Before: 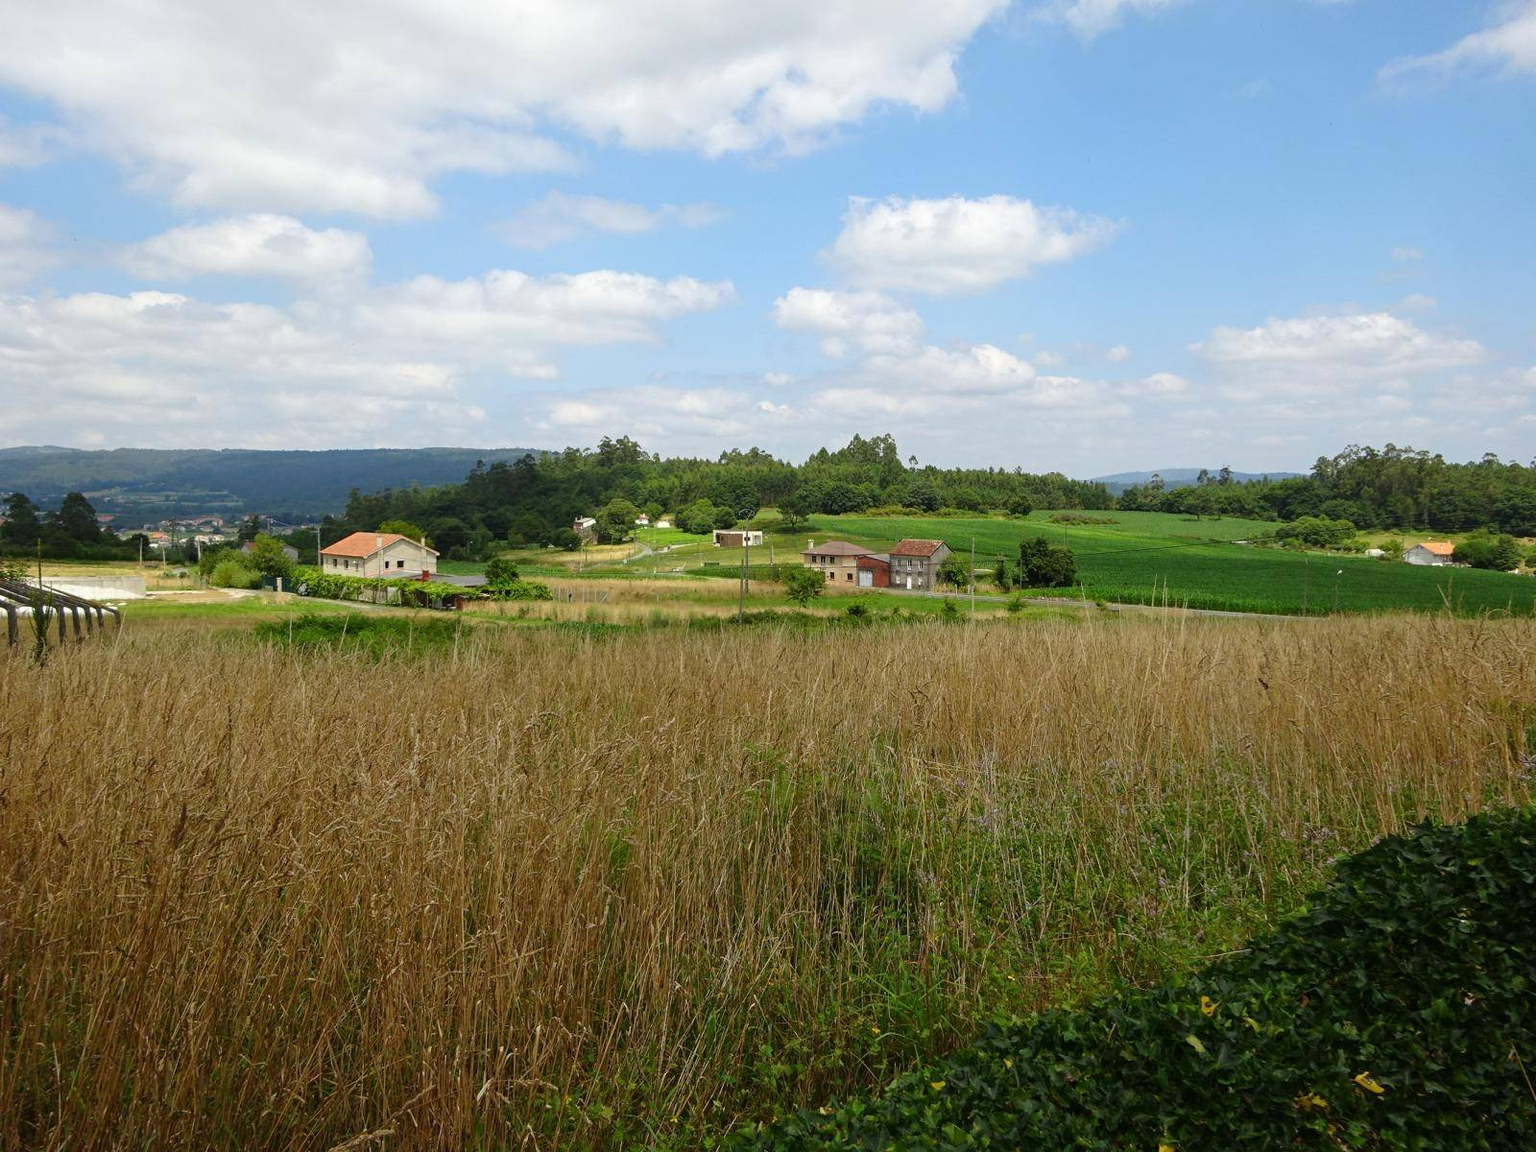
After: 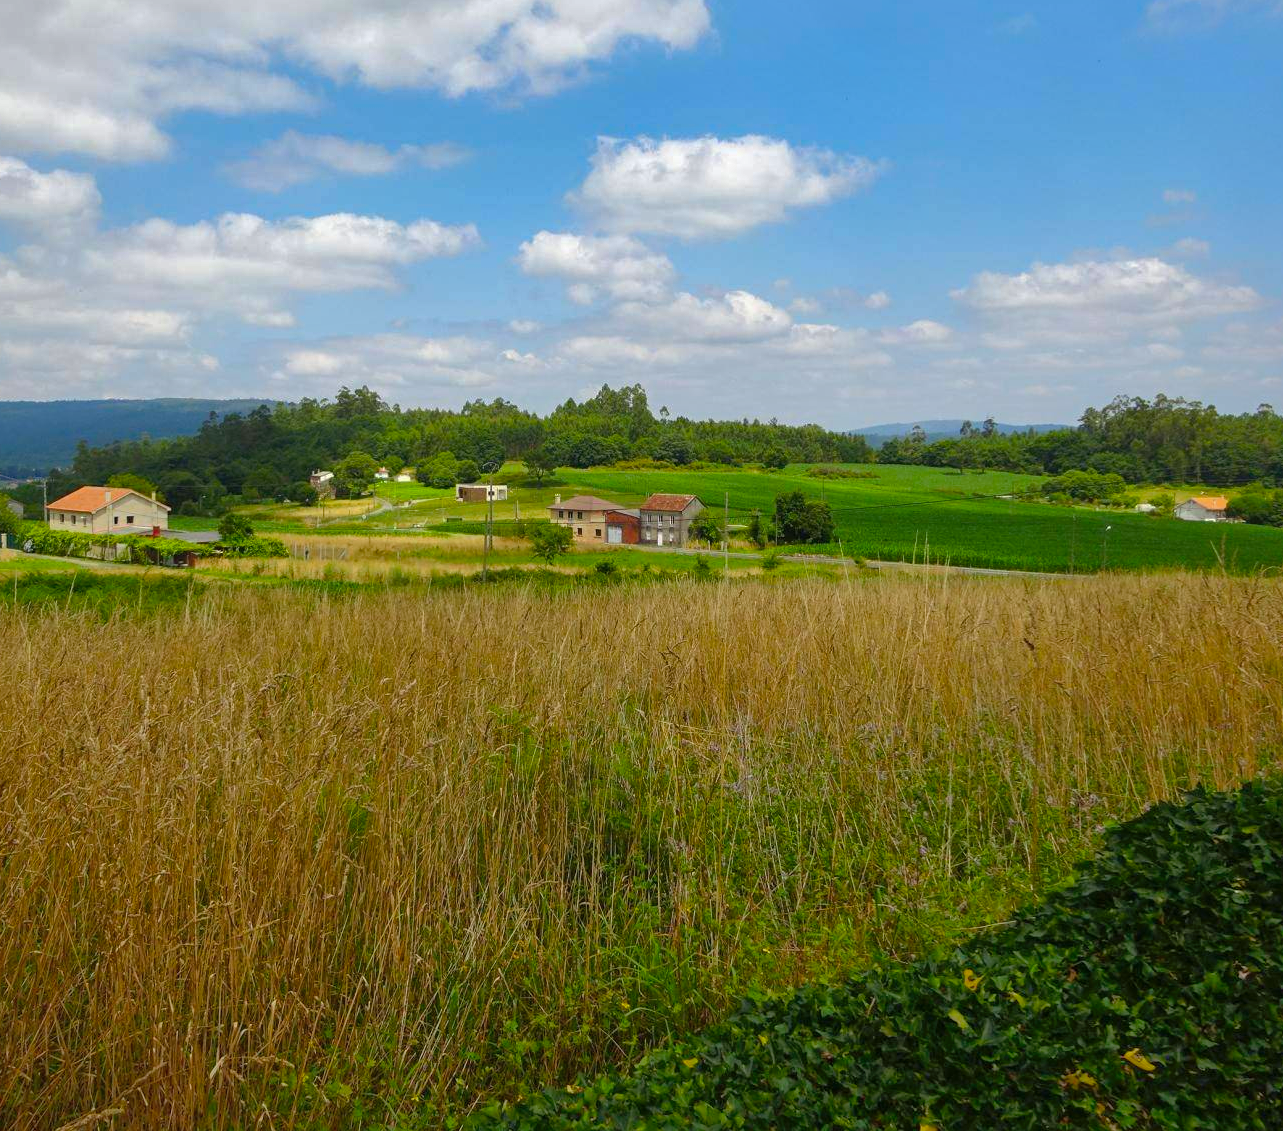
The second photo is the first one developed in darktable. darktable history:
shadows and highlights: highlights -60.02
color balance rgb: linear chroma grading › shadows 10.524%, linear chroma grading › highlights 9.735%, linear chroma grading › global chroma 15.273%, linear chroma grading › mid-tones 14.668%, perceptual saturation grading › global saturation 0.048%
crop and rotate: left 17.942%, top 5.726%, right 1.809%
